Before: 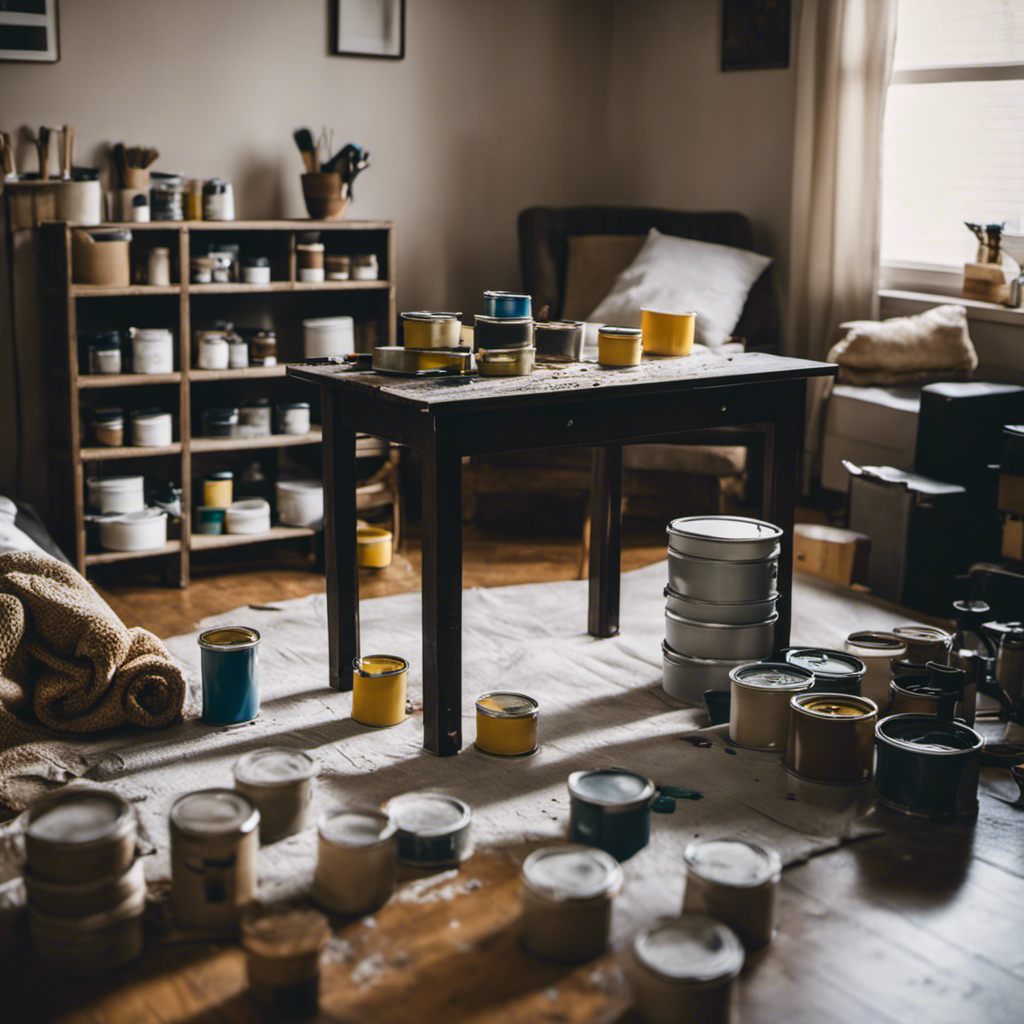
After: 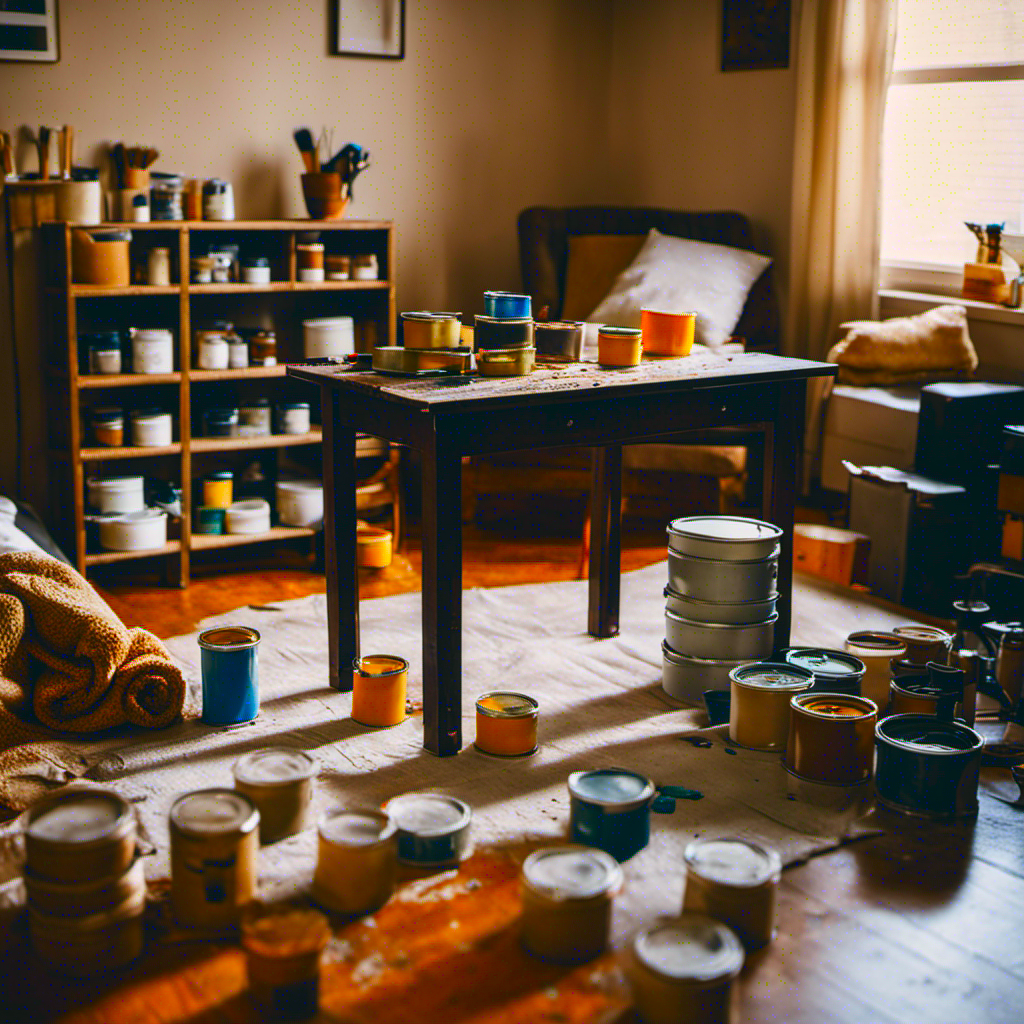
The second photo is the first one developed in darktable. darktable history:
color correction: highlights b* 0.01, saturation 2.96
